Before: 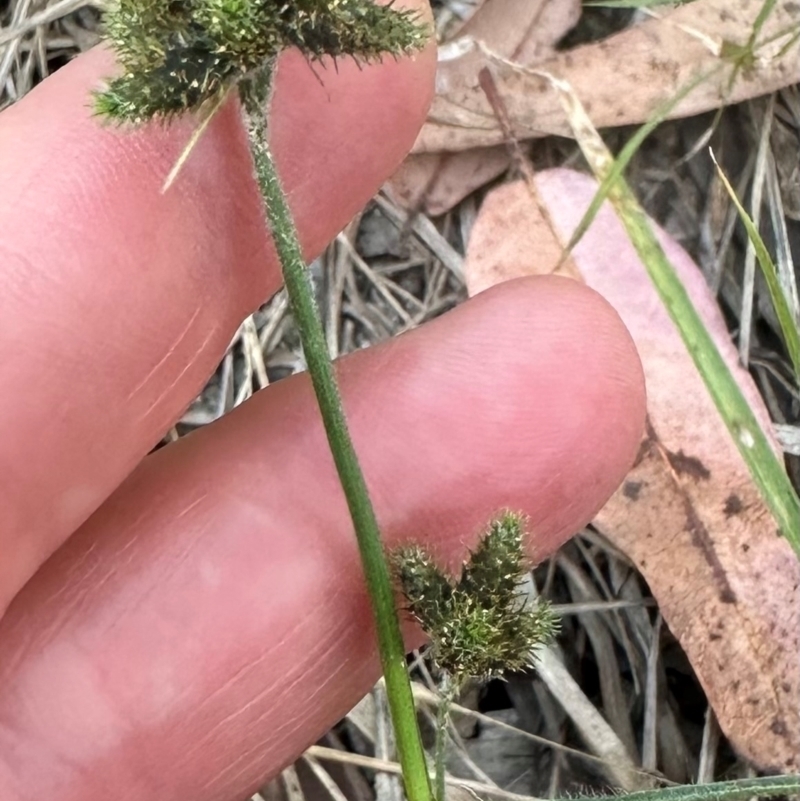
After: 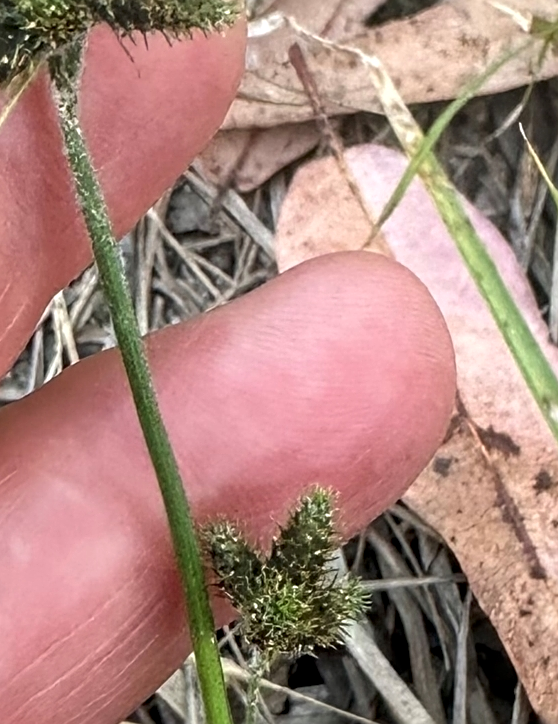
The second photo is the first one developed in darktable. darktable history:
exposure: black level correction 0, compensate highlight preservation false
local contrast: on, module defaults
crop and rotate: left 23.757%, top 3.136%, right 6.376%, bottom 6.465%
sharpen: on, module defaults
